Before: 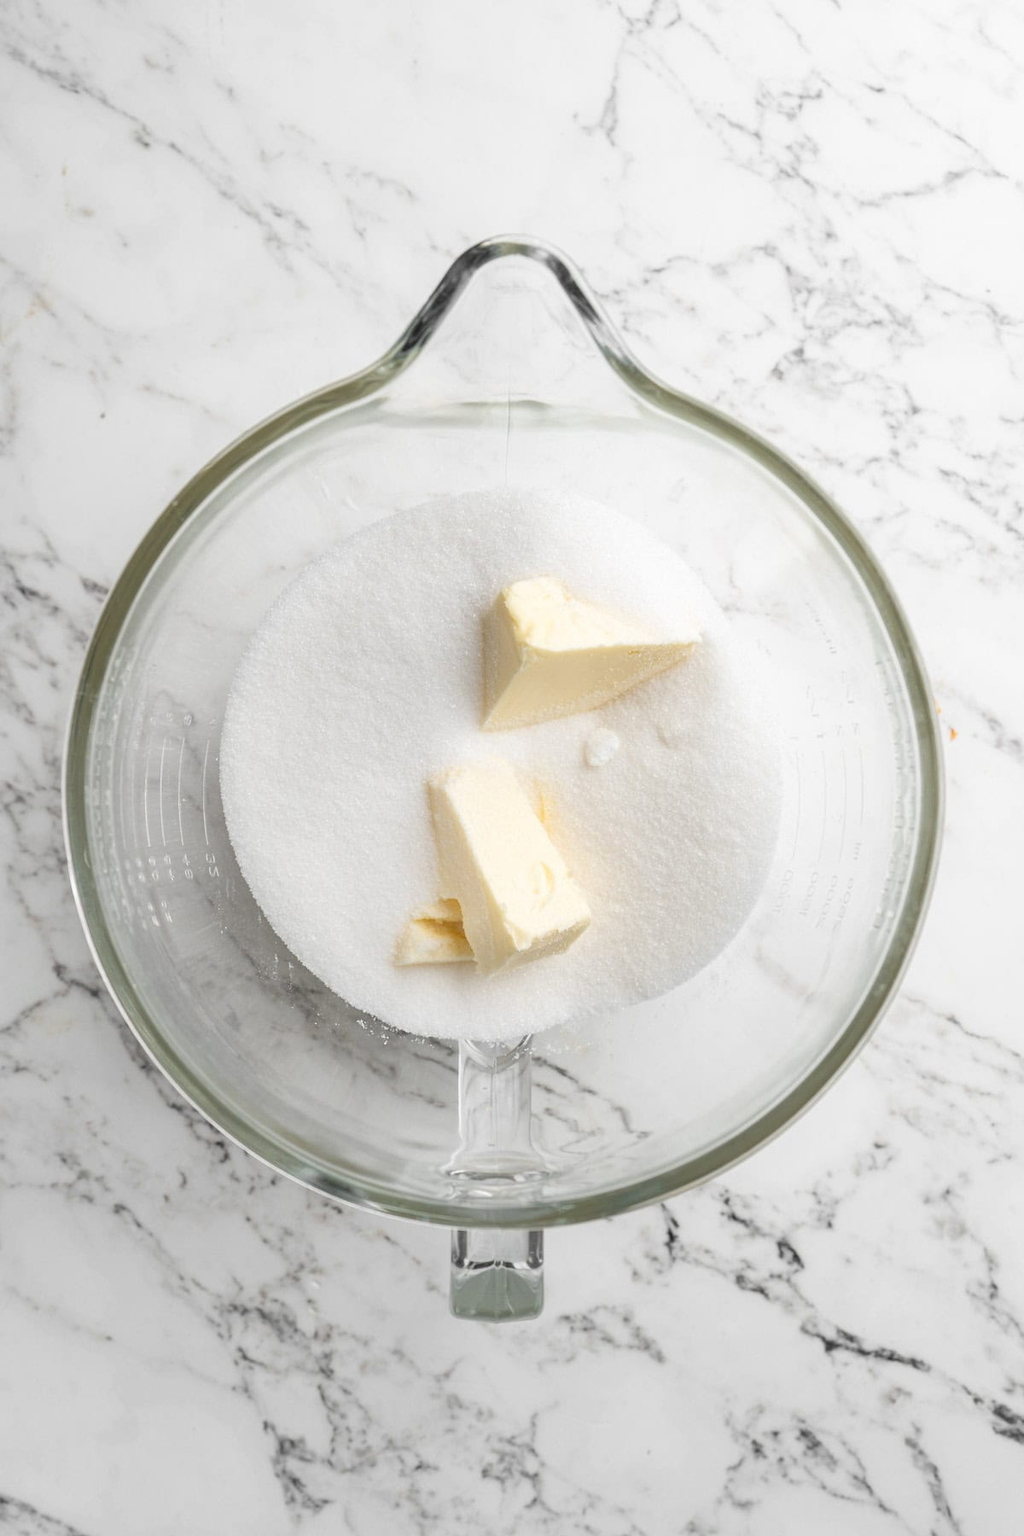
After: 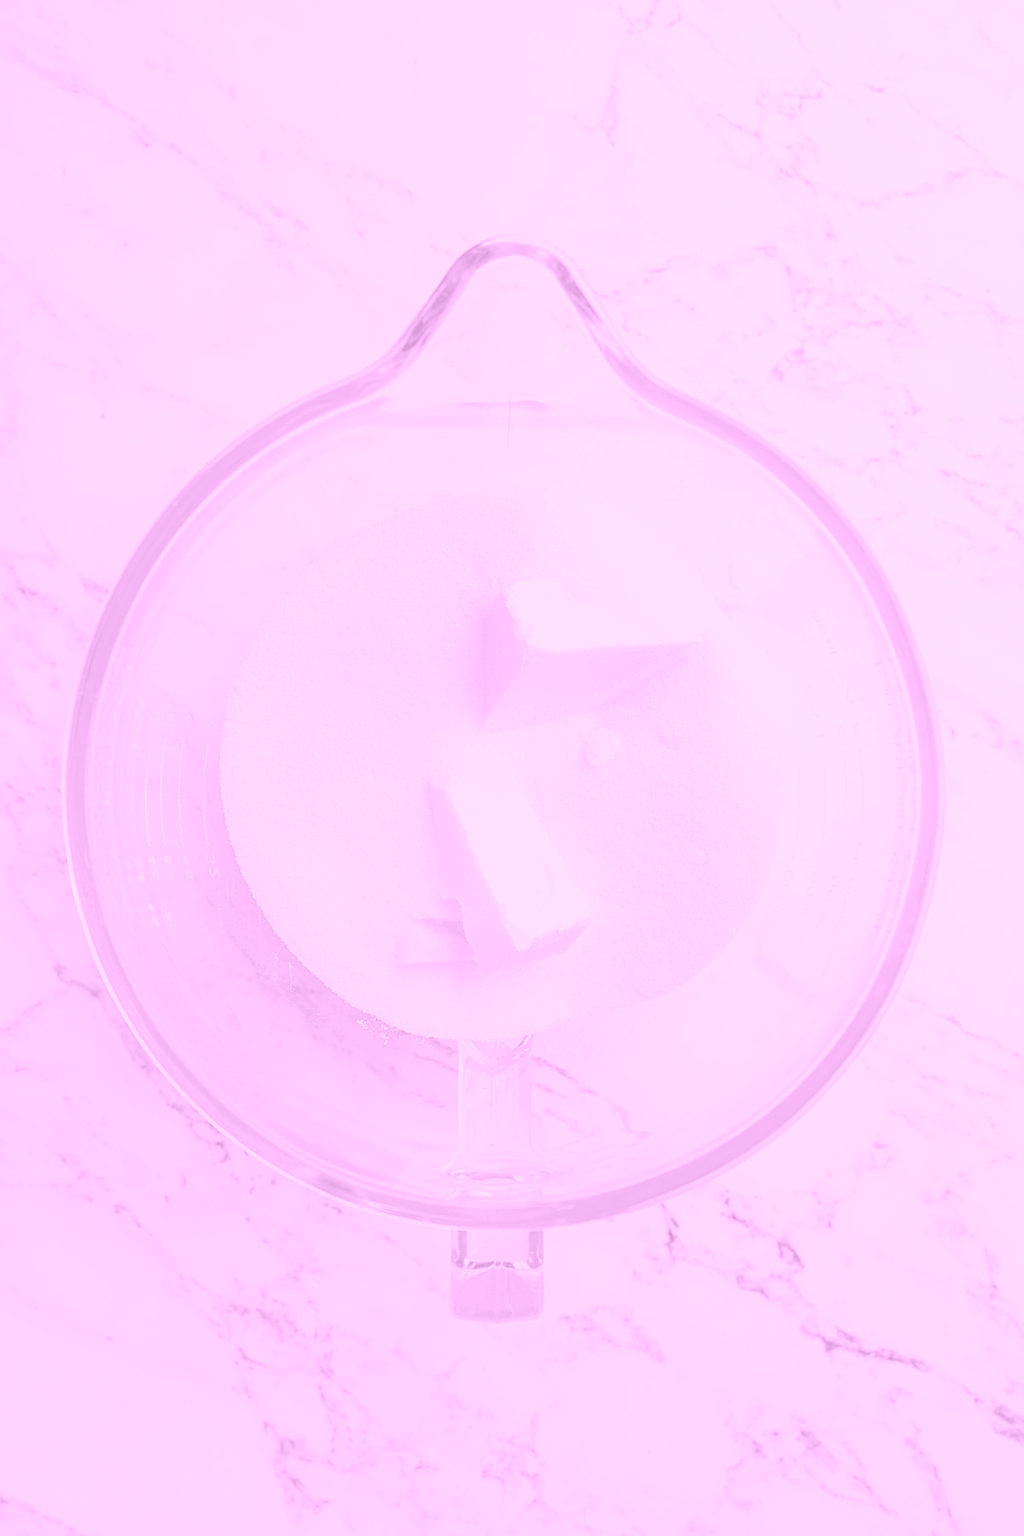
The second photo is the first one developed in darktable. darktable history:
shadows and highlights: shadows -20, white point adjustment -2, highlights -35
sharpen: on, module defaults
colorize: hue 331.2°, saturation 75%, source mix 30.28%, lightness 70.52%, version 1
